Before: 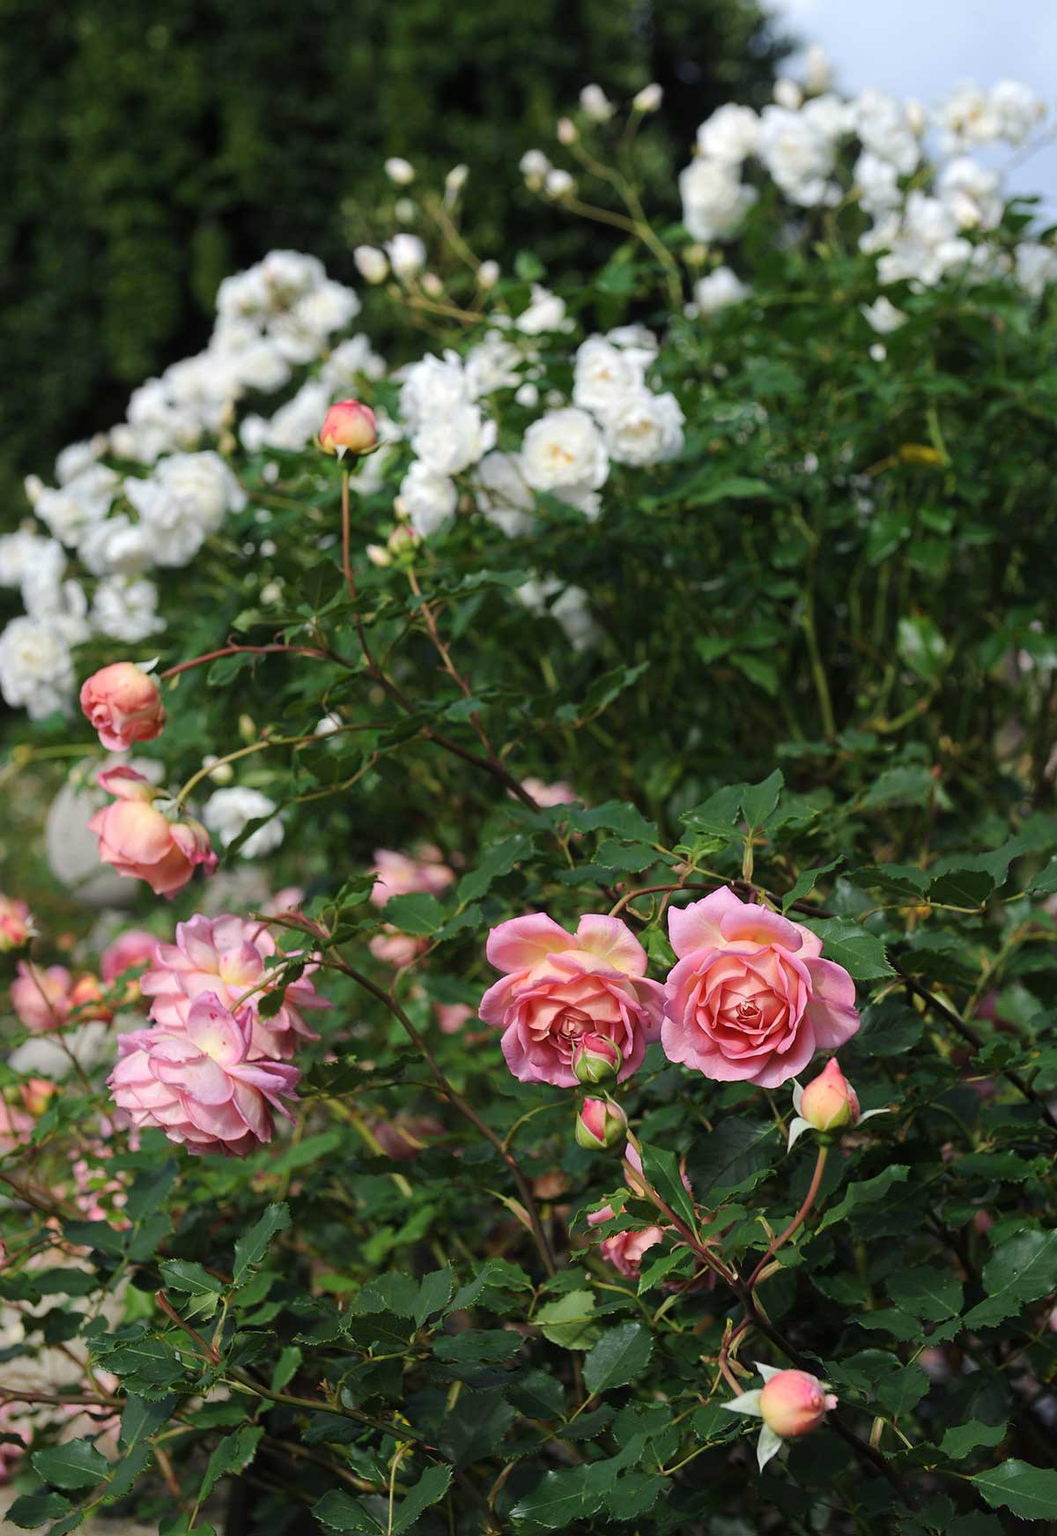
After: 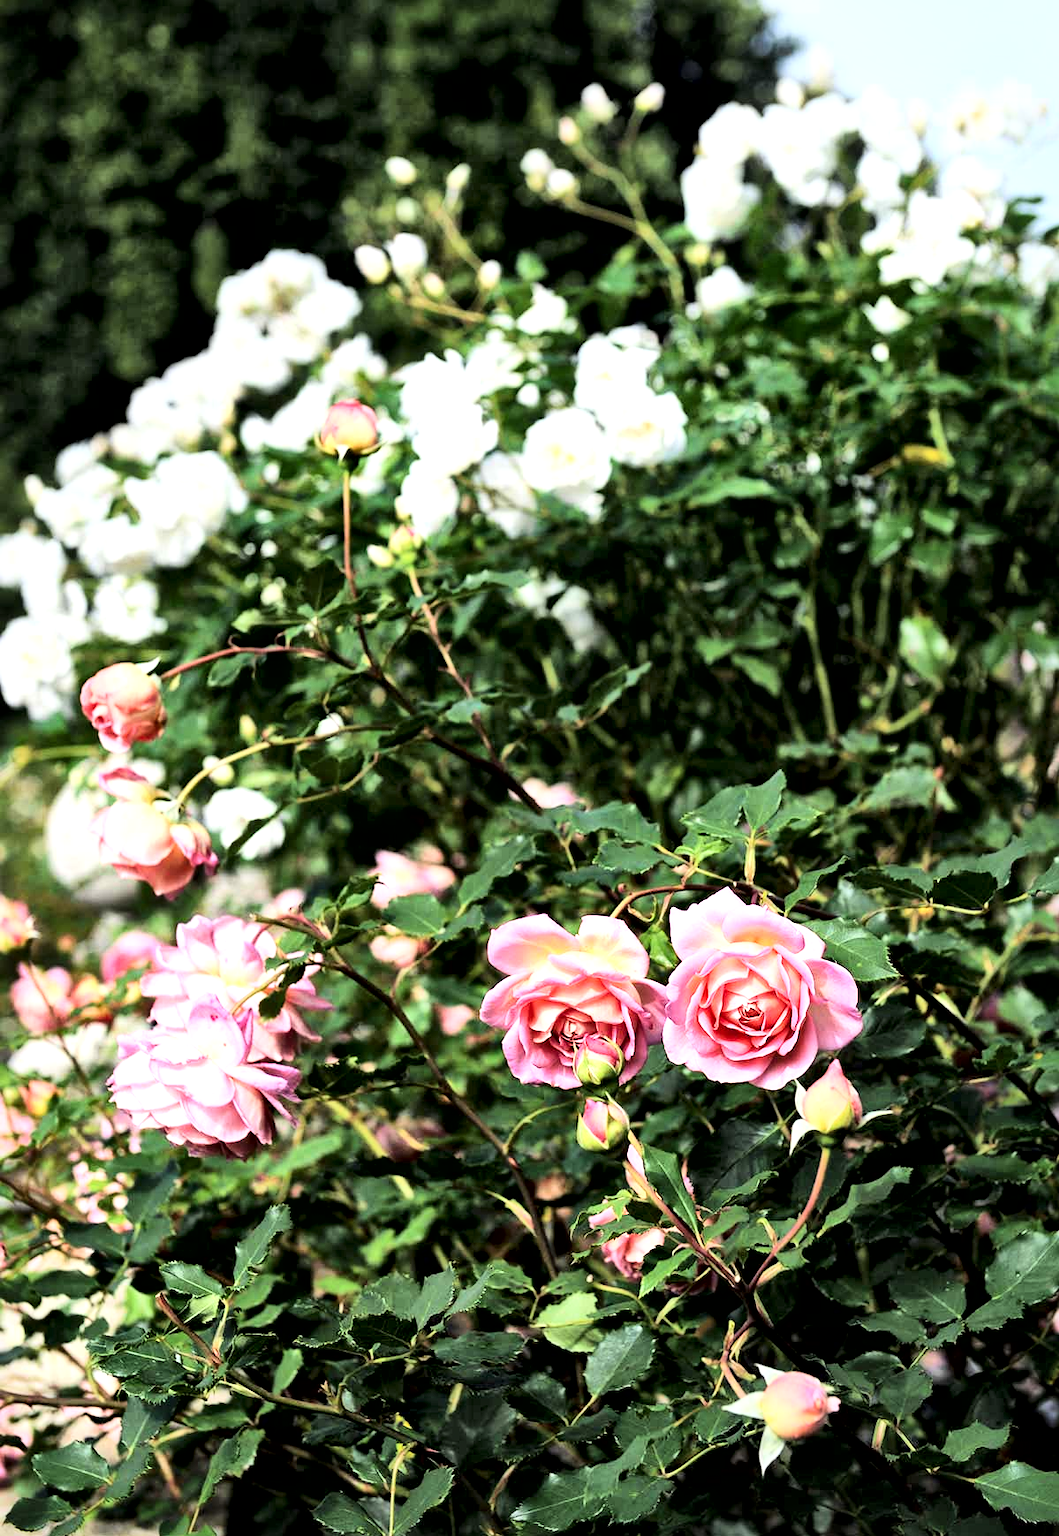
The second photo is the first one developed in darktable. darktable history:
local contrast: mode bilateral grid, contrast 45, coarseness 68, detail 212%, midtone range 0.2
base curve: curves: ch0 [(0, 0) (0.007, 0.004) (0.027, 0.03) (0.046, 0.07) (0.207, 0.54) (0.442, 0.872) (0.673, 0.972) (1, 1)]
crop: top 0.095%, bottom 0.118%
